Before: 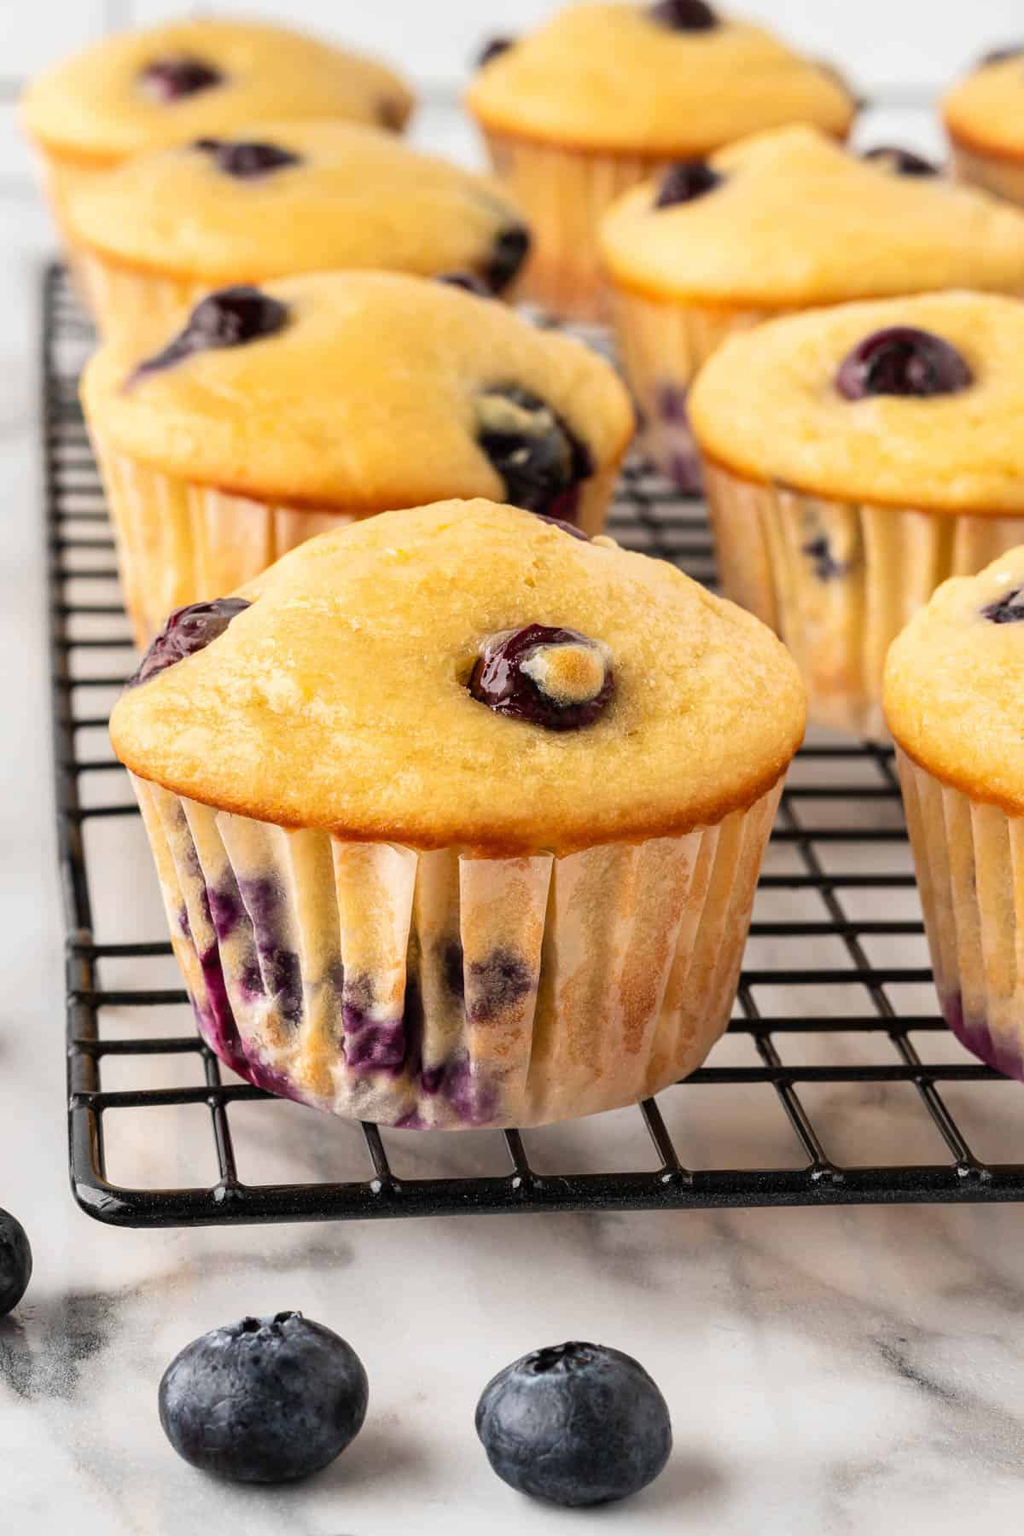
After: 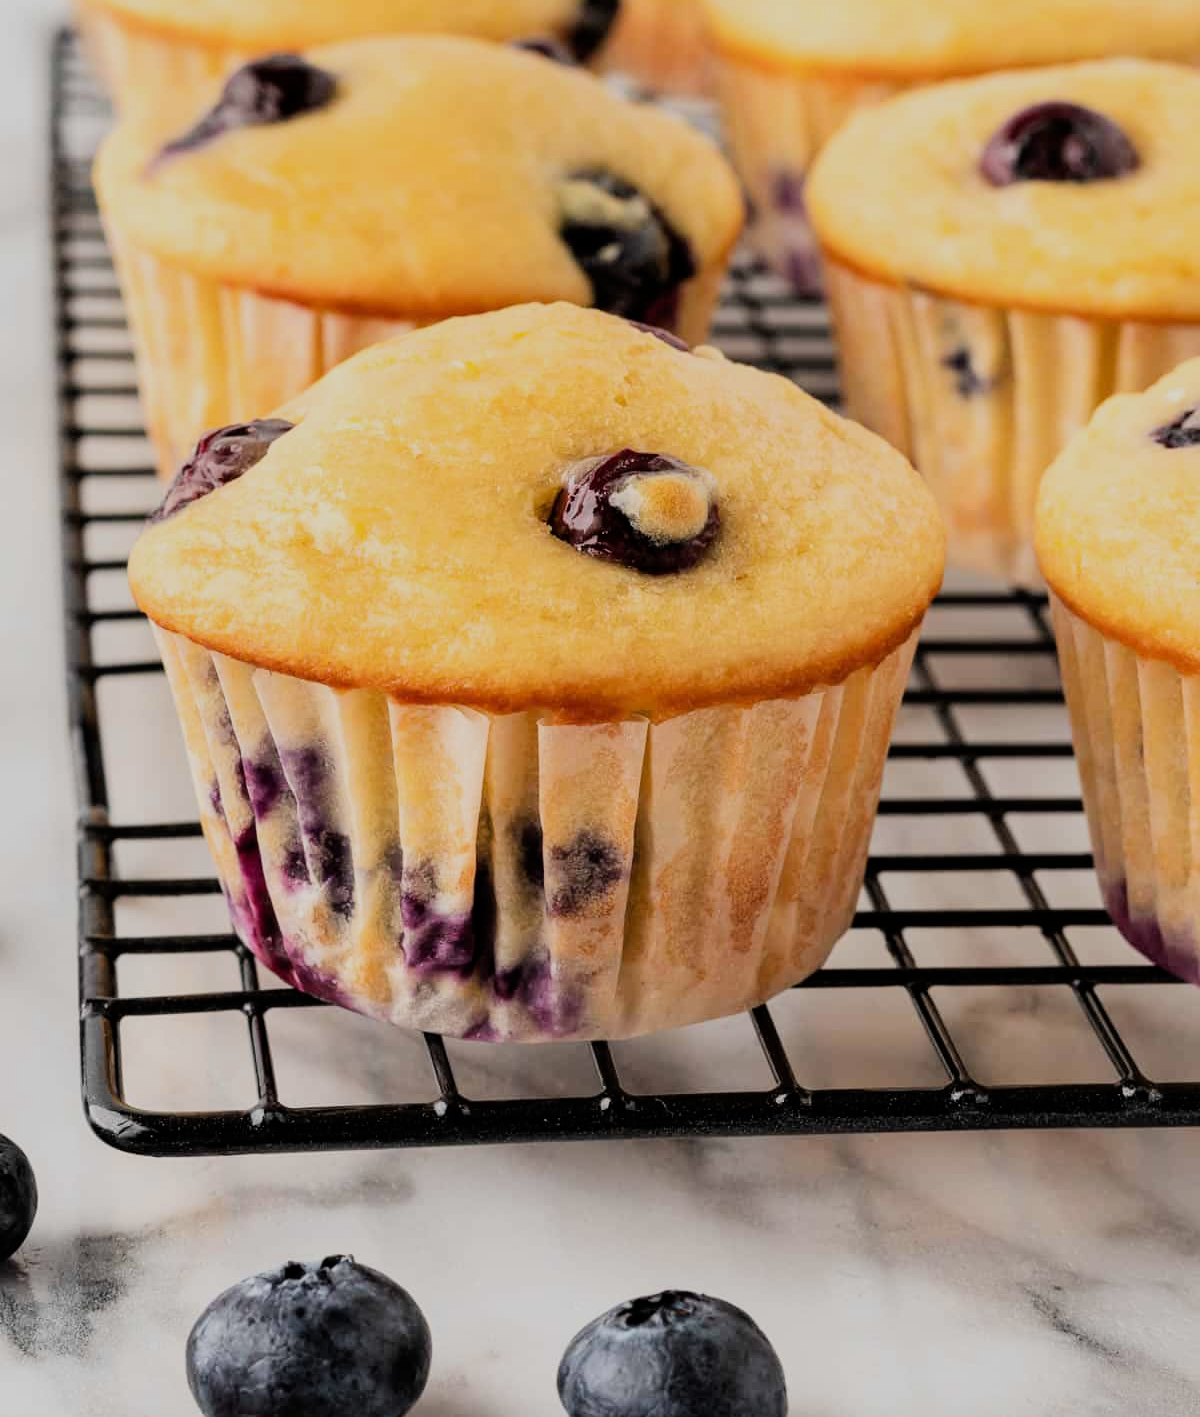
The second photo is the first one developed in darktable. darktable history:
filmic rgb: black relative exposure -7.65 EV, white relative exposure 4.56 EV, hardness 3.61, contrast 1.056
crop and rotate: top 15.703%, bottom 5.541%
